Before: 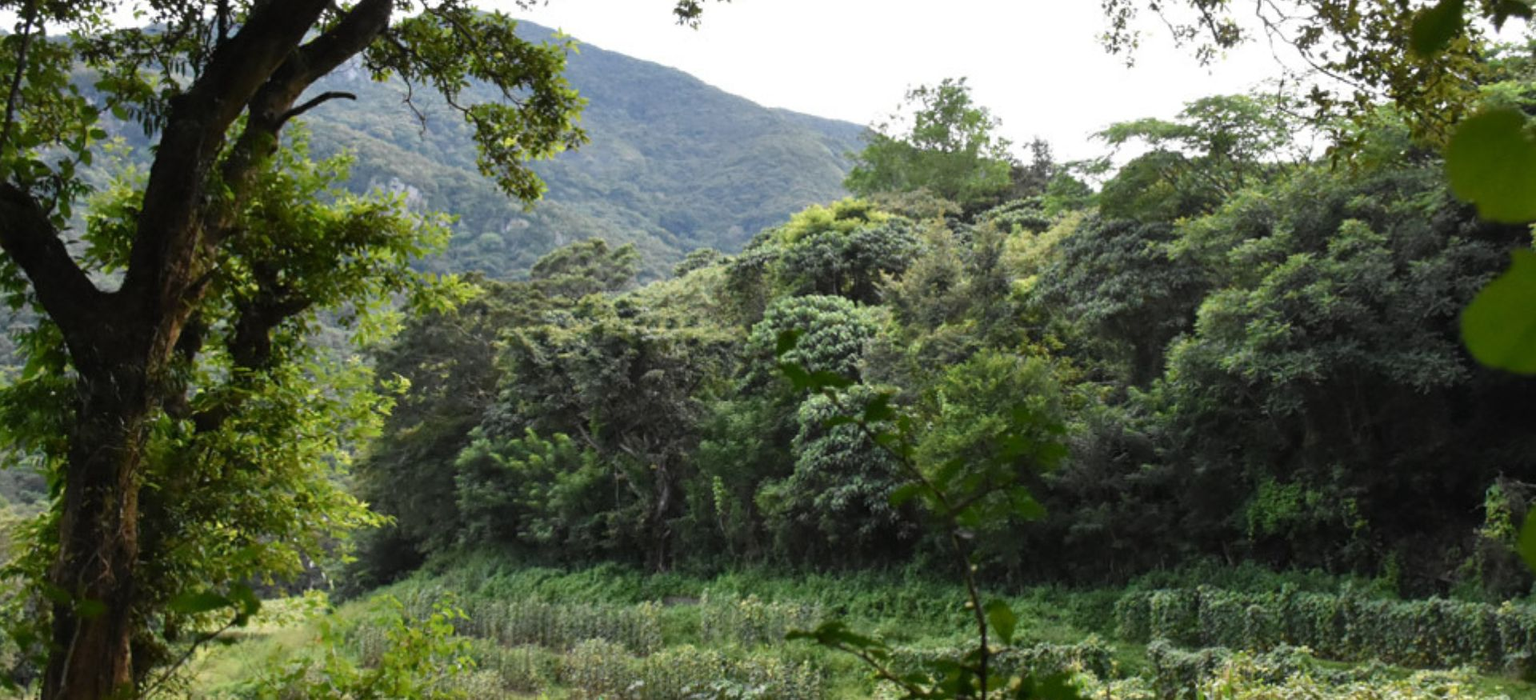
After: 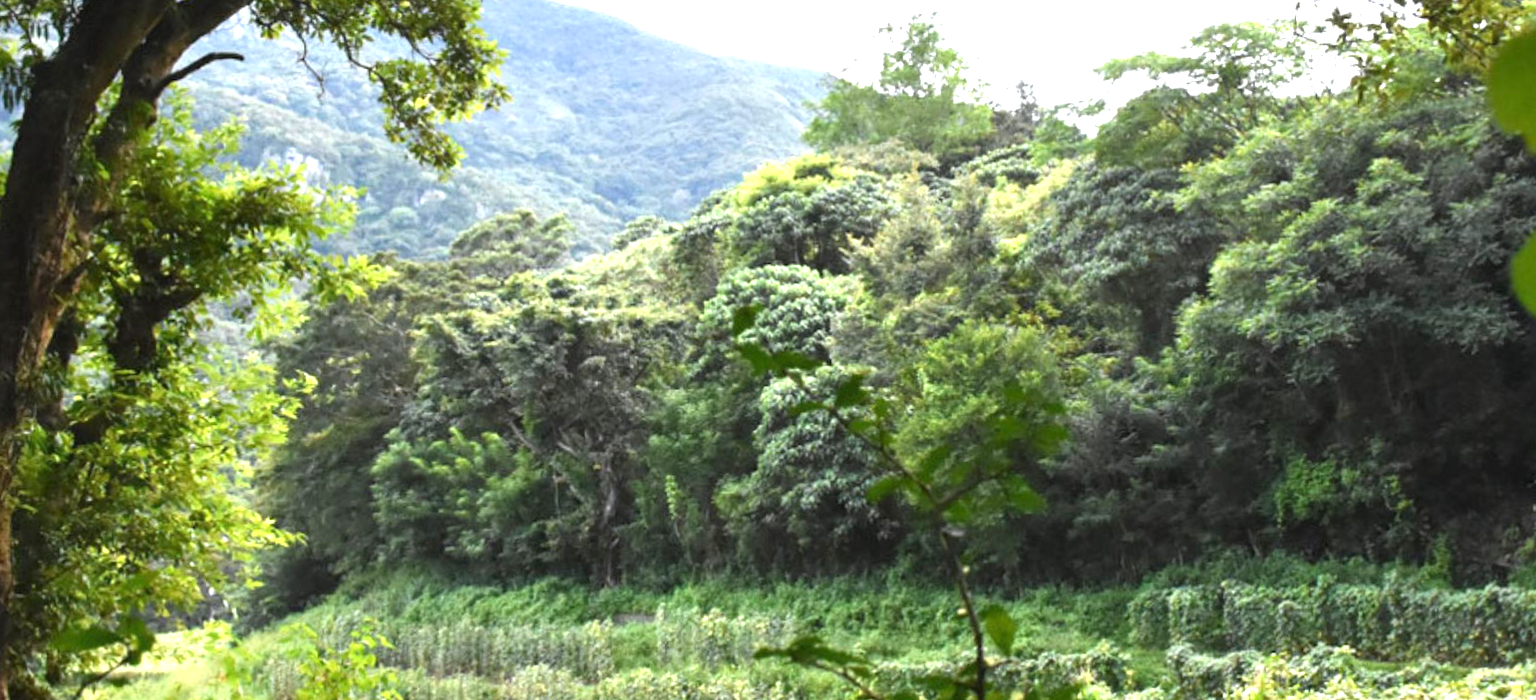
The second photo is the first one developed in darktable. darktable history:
white balance: red 0.988, blue 1.017
tone equalizer: on, module defaults
crop and rotate: angle 1.96°, left 5.673%, top 5.673%
exposure: black level correction 0, exposure 1.3 EV, compensate highlight preservation false
